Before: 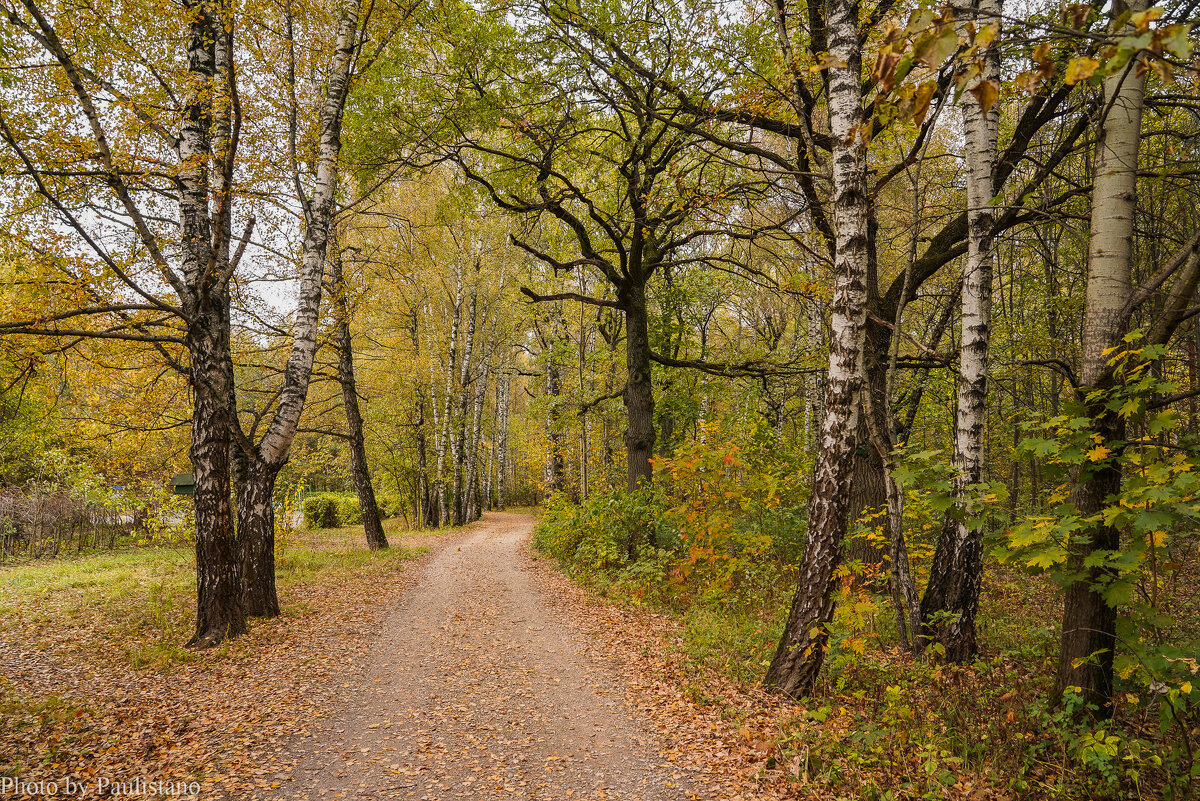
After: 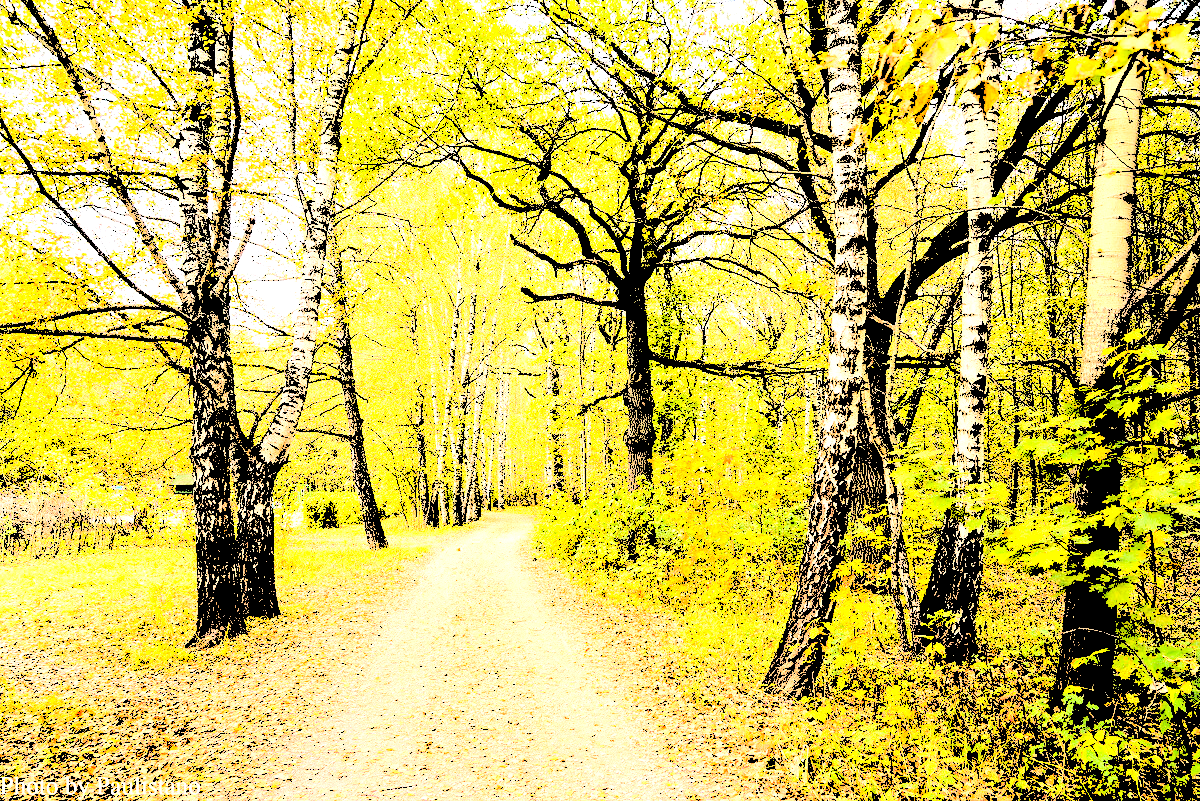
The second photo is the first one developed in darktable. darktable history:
levels: levels [0.246, 0.246, 0.506]
color correction: saturation 0.98
